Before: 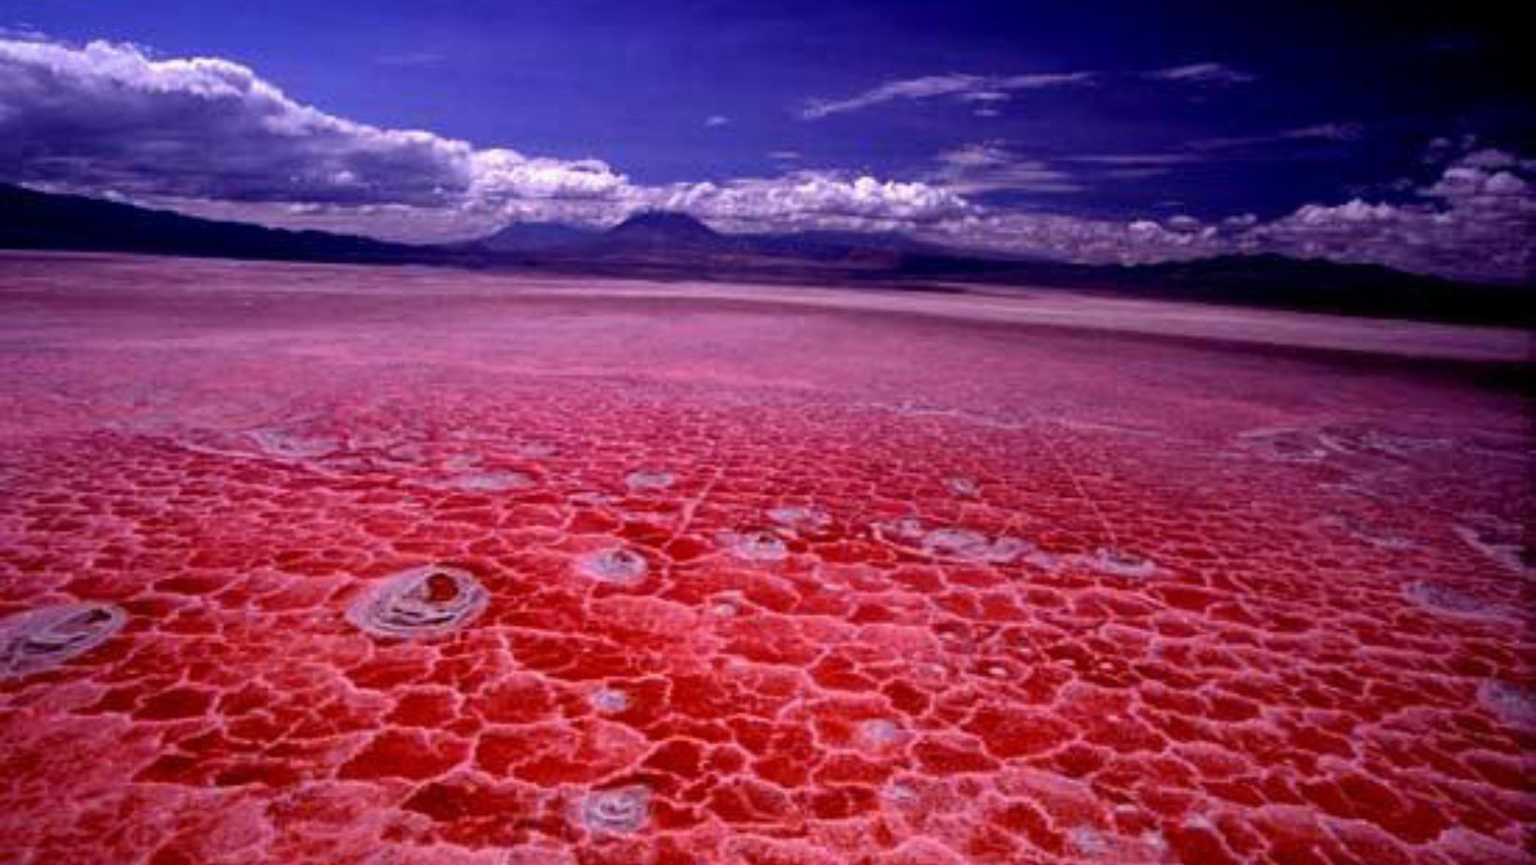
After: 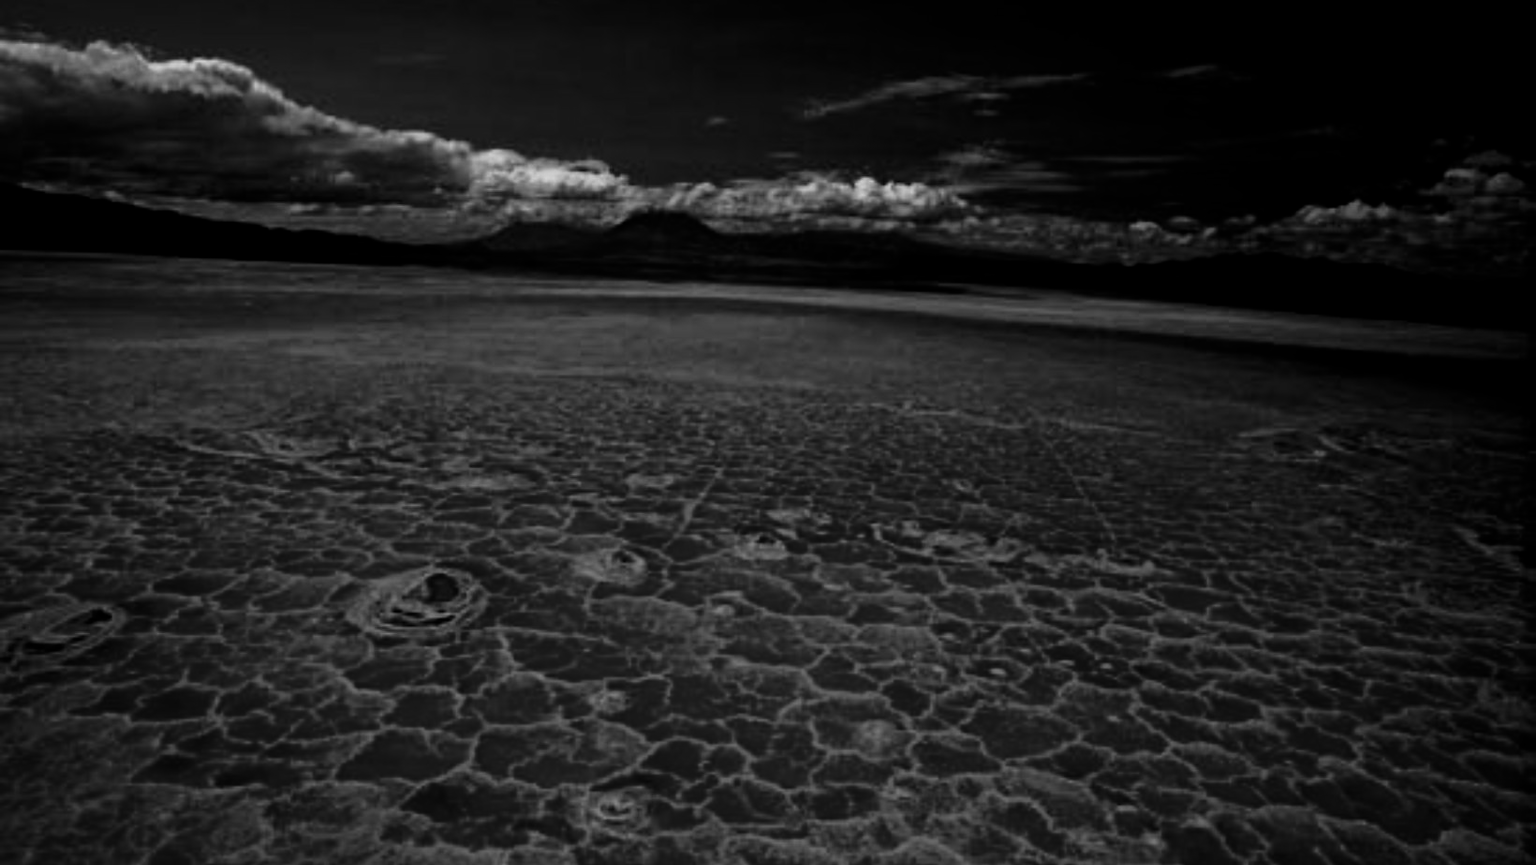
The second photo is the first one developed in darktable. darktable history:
exposure: black level correction 0, exposure 1.032 EV, compensate highlight preservation false
color zones: curves: ch0 [(0, 0.613) (0.01, 0.613) (0.245, 0.448) (0.498, 0.529) (0.642, 0.665) (0.879, 0.777) (0.99, 0.613)]; ch1 [(0, 0) (0.143, 0) (0.286, 0) (0.429, 0) (0.571, 0) (0.714, 0) (0.857, 0)]
color correction: highlights a* 8.58, highlights b* 15.07, shadows a* -0.677, shadows b* 26.84
contrast equalizer: octaves 7, y [[0.5 ×4, 0.483, 0.43], [0.5 ×6], [0.5 ×6], [0 ×6], [0 ×6]]
contrast brightness saturation: contrast 0.02, brightness -0.997, saturation -0.983
shadows and highlights: shadows 25.19, highlights -24.1, highlights color adjustment 55.34%
filmic rgb: black relative exposure -7.65 EV, white relative exposure 4.56 EV, threshold 5.99 EV, hardness 3.61, enable highlight reconstruction true
haze removal: compatibility mode true, adaptive false
